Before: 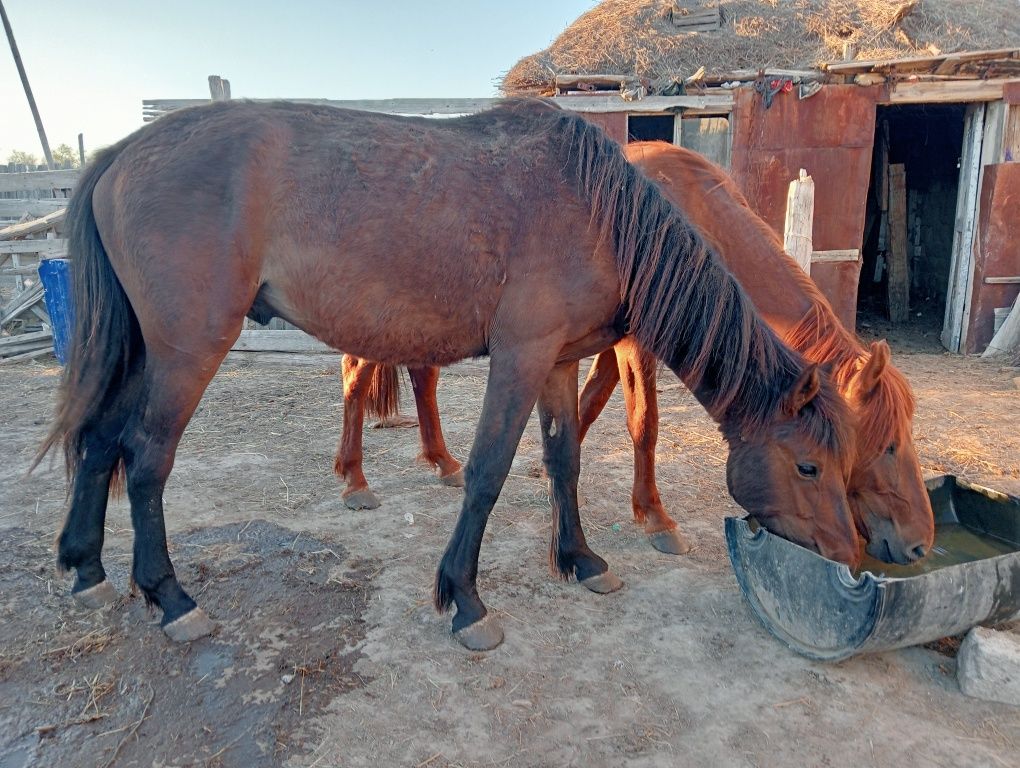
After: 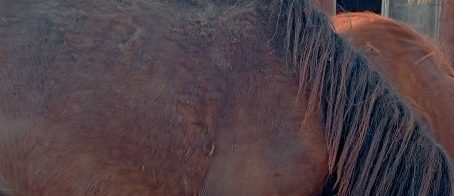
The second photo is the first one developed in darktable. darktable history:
base curve: curves: ch0 [(0, 0) (0.841, 0.609) (1, 1)], preserve colors none
shadows and highlights: shadows -1.86, highlights 39.18
tone equalizer: on, module defaults
contrast brightness saturation: contrast 0.104, brightness 0.024, saturation 0.018
crop: left 28.723%, top 16.829%, right 26.763%, bottom 57.616%
